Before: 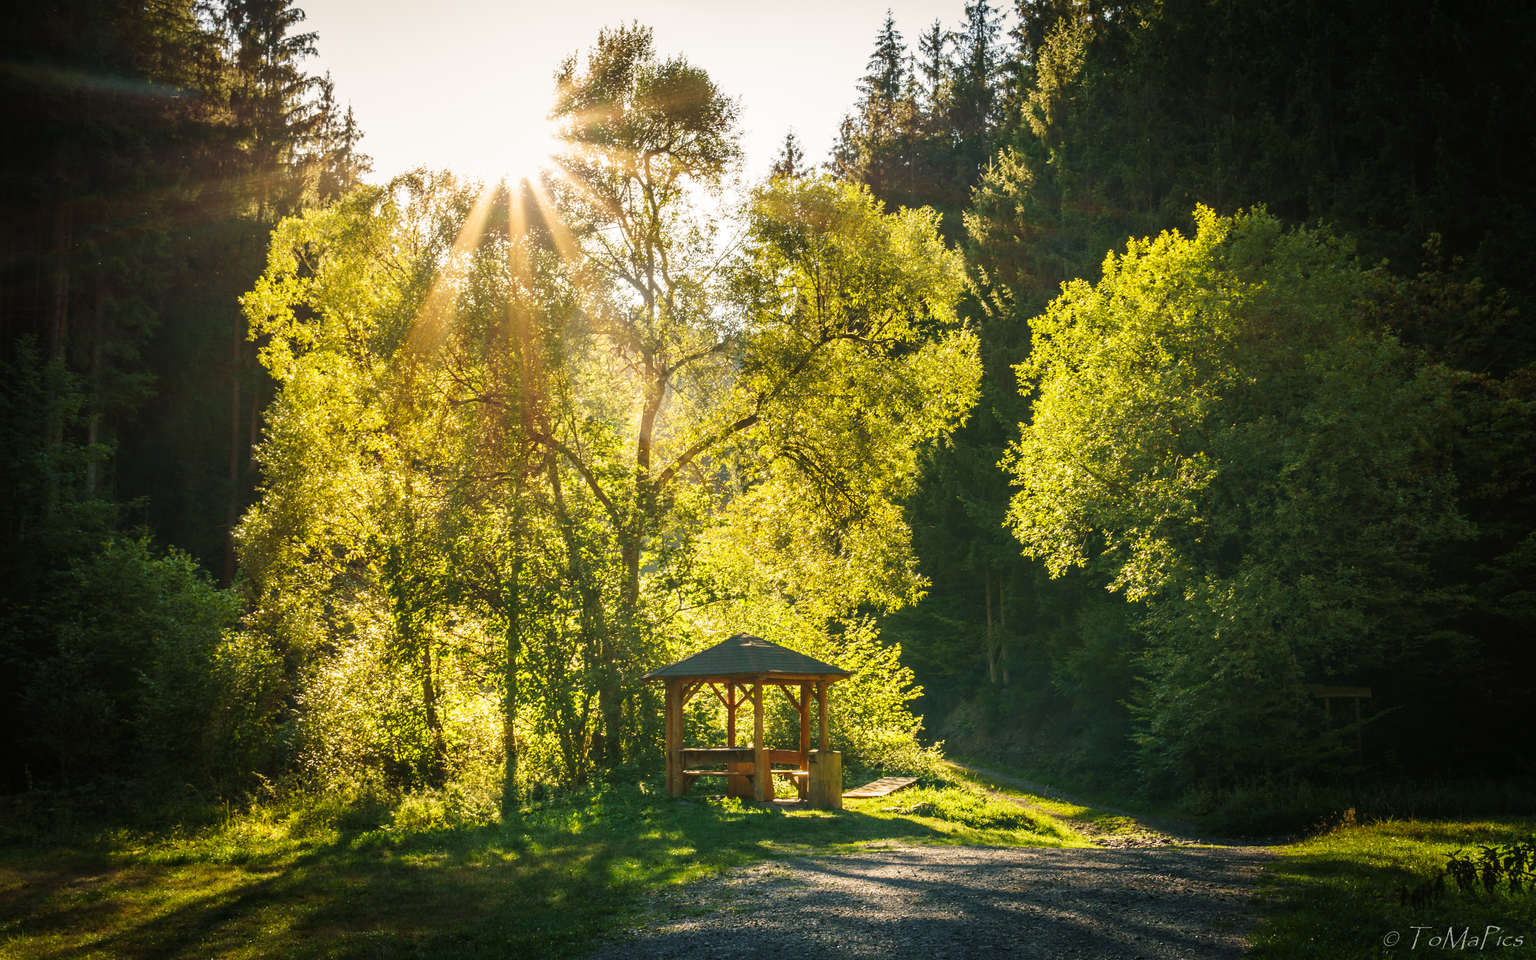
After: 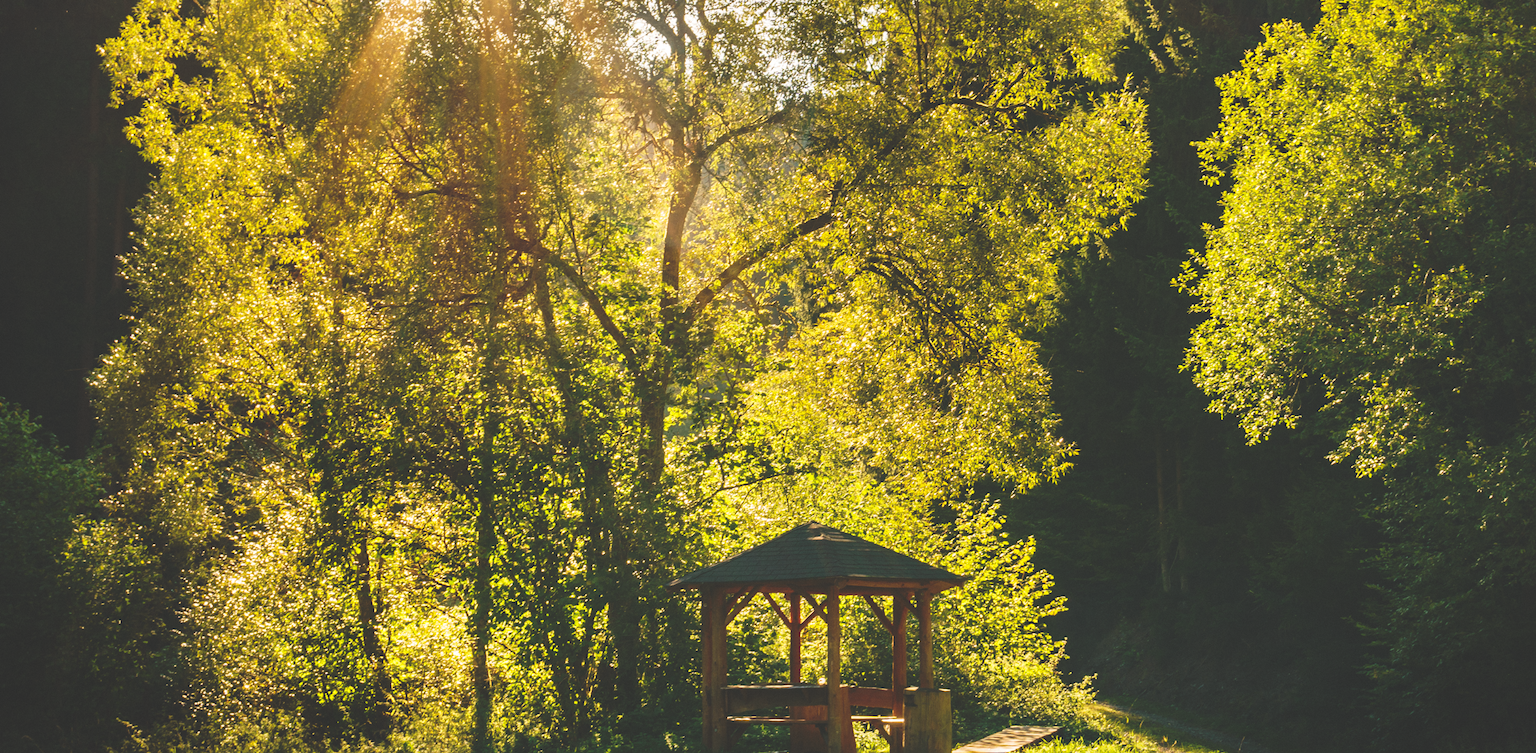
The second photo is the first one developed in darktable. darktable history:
crop: left 11.123%, top 27.61%, right 18.3%, bottom 17.034%
grain: coarseness 0.09 ISO, strength 10%
rgb curve: curves: ch0 [(0, 0.186) (0.314, 0.284) (0.775, 0.708) (1, 1)], compensate middle gray true, preserve colors none
